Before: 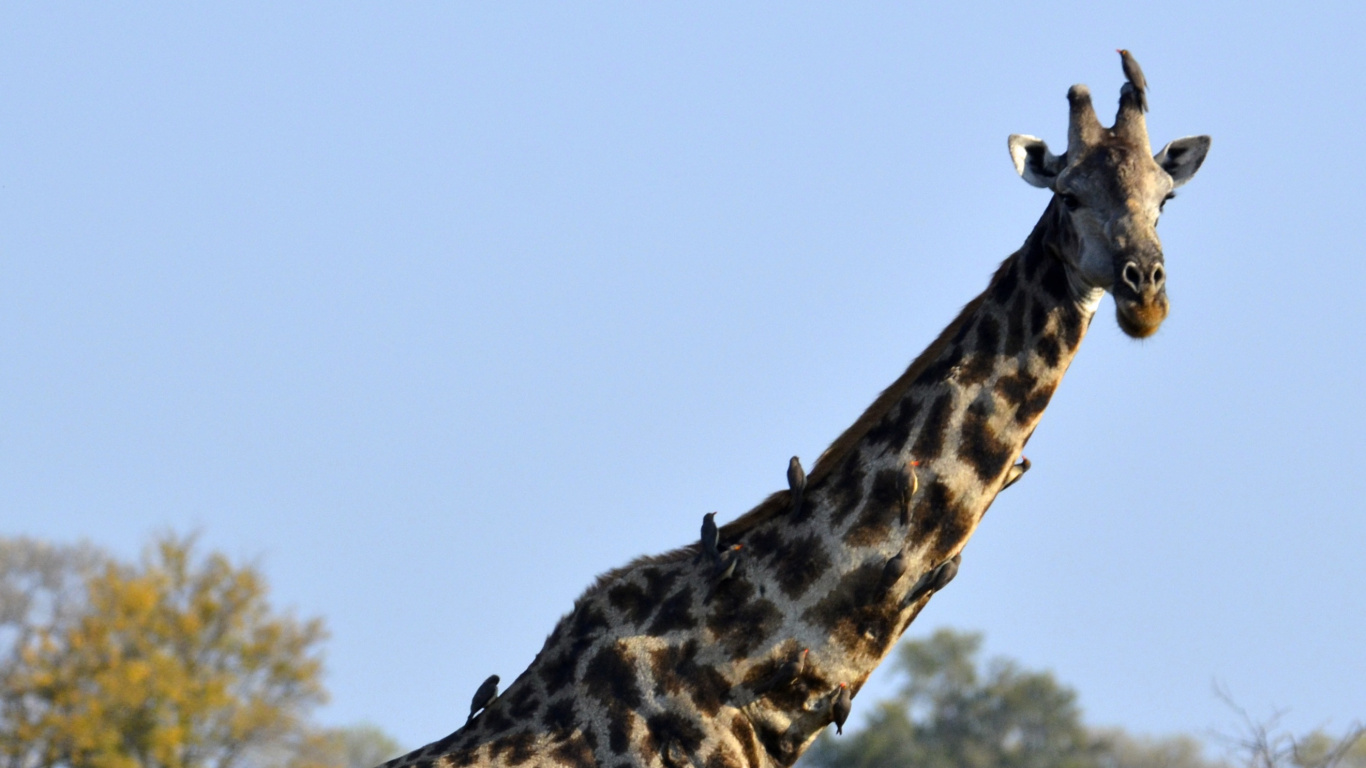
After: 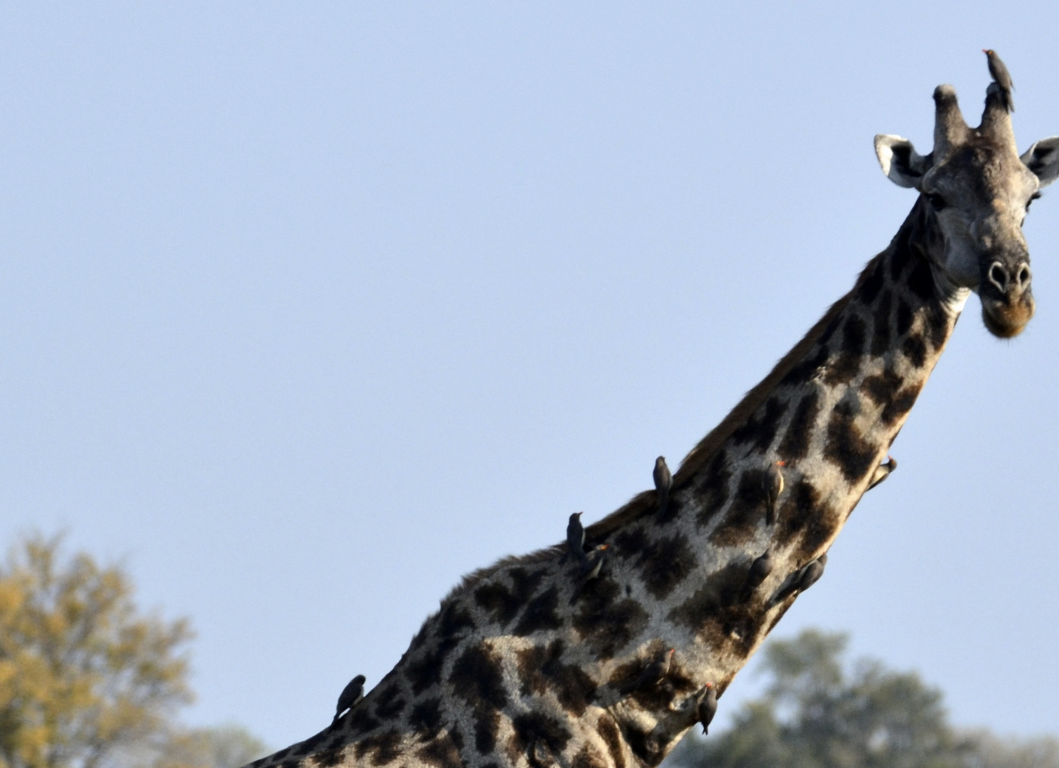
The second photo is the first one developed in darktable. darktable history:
contrast brightness saturation: contrast 0.097, saturation -0.294
exposure: black level correction 0.001, compensate exposure bias true, compensate highlight preservation false
crop: left 9.845%, right 12.562%
